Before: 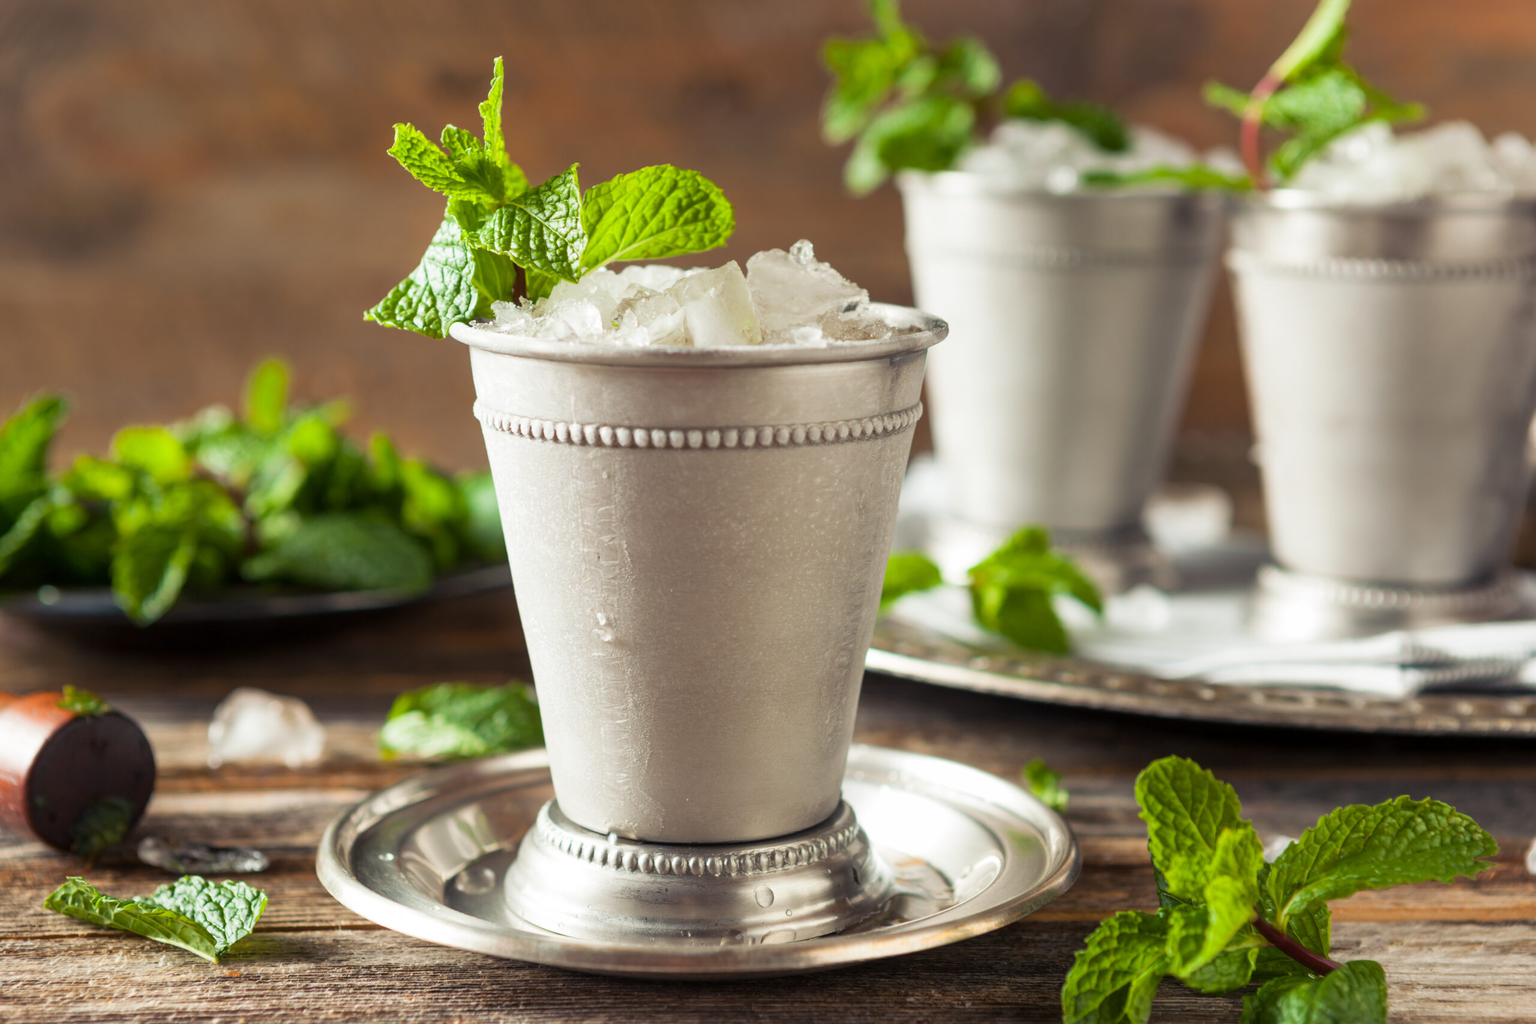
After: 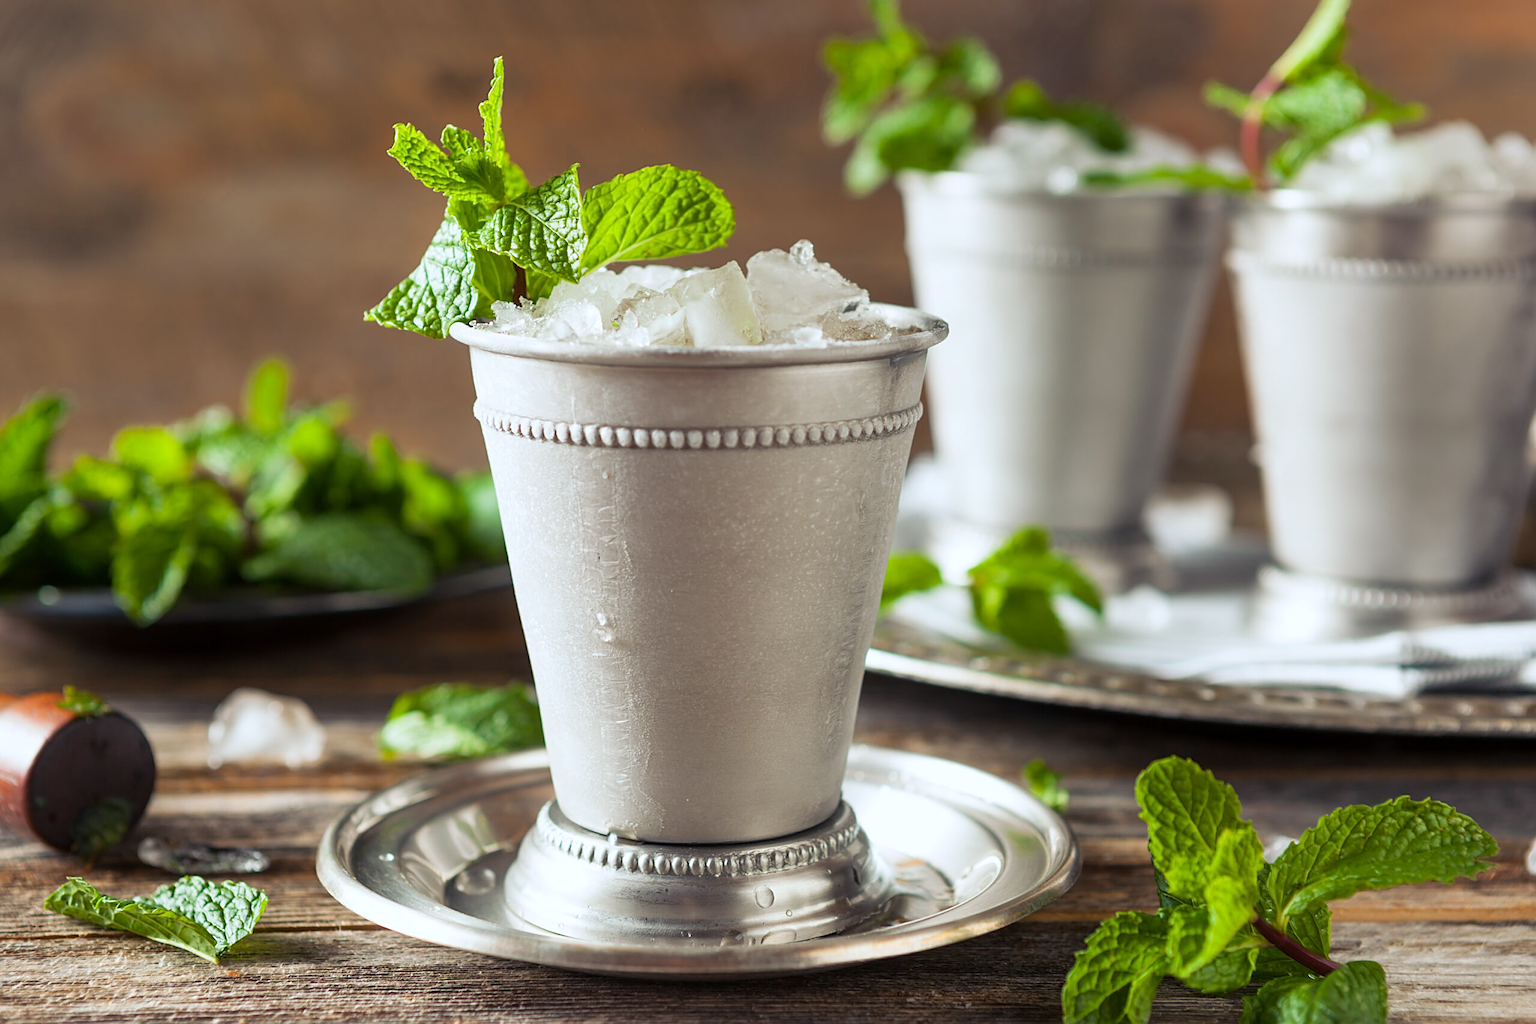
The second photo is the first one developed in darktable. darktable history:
sharpen: on, module defaults
white balance: red 0.967, blue 1.049
